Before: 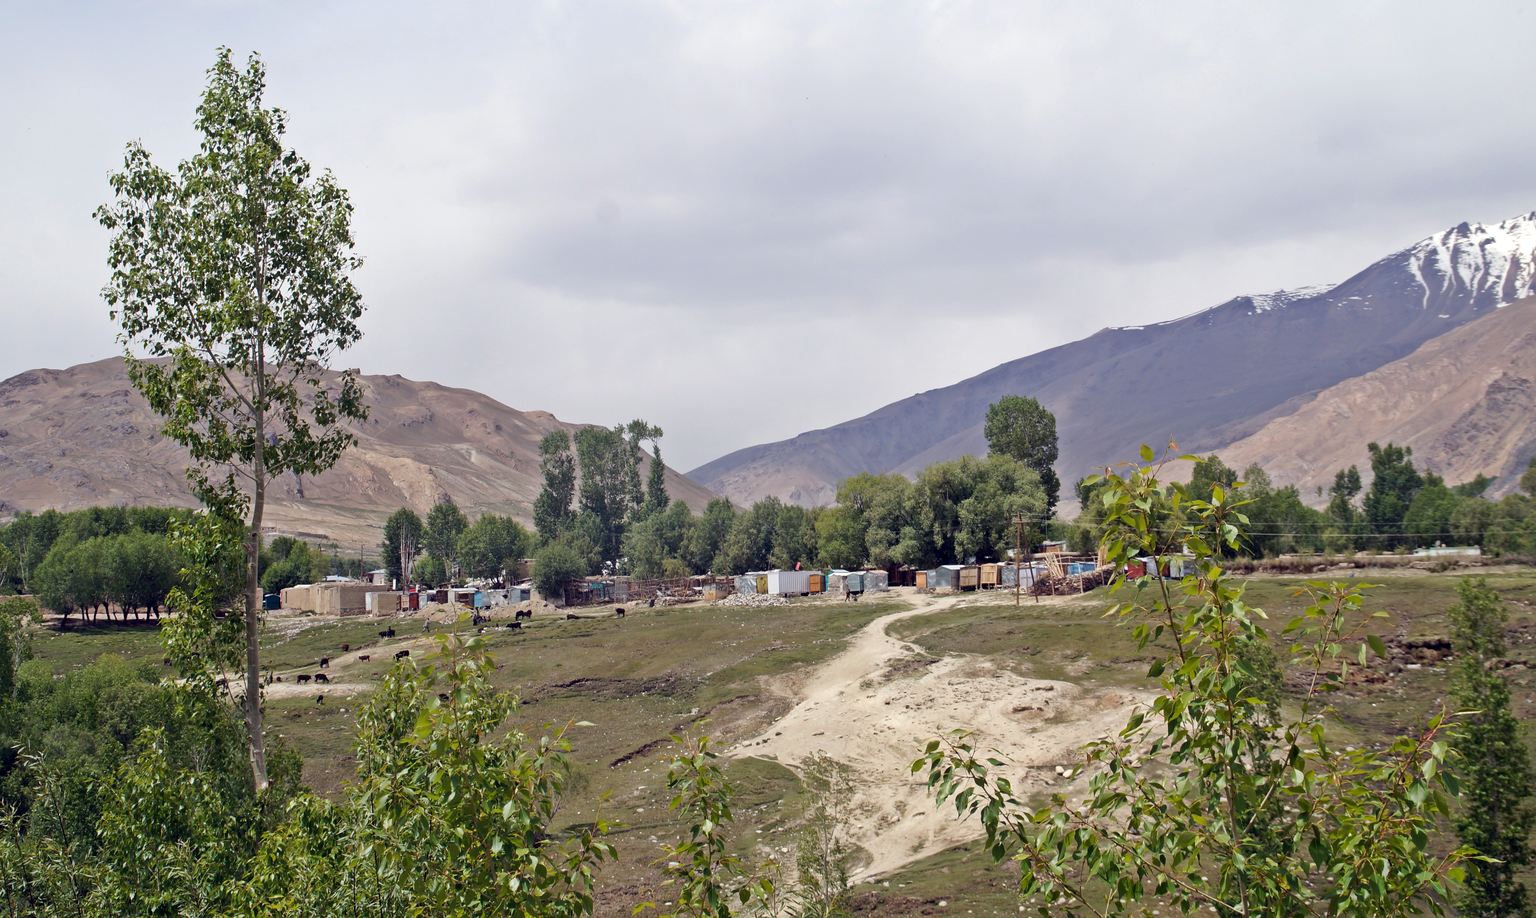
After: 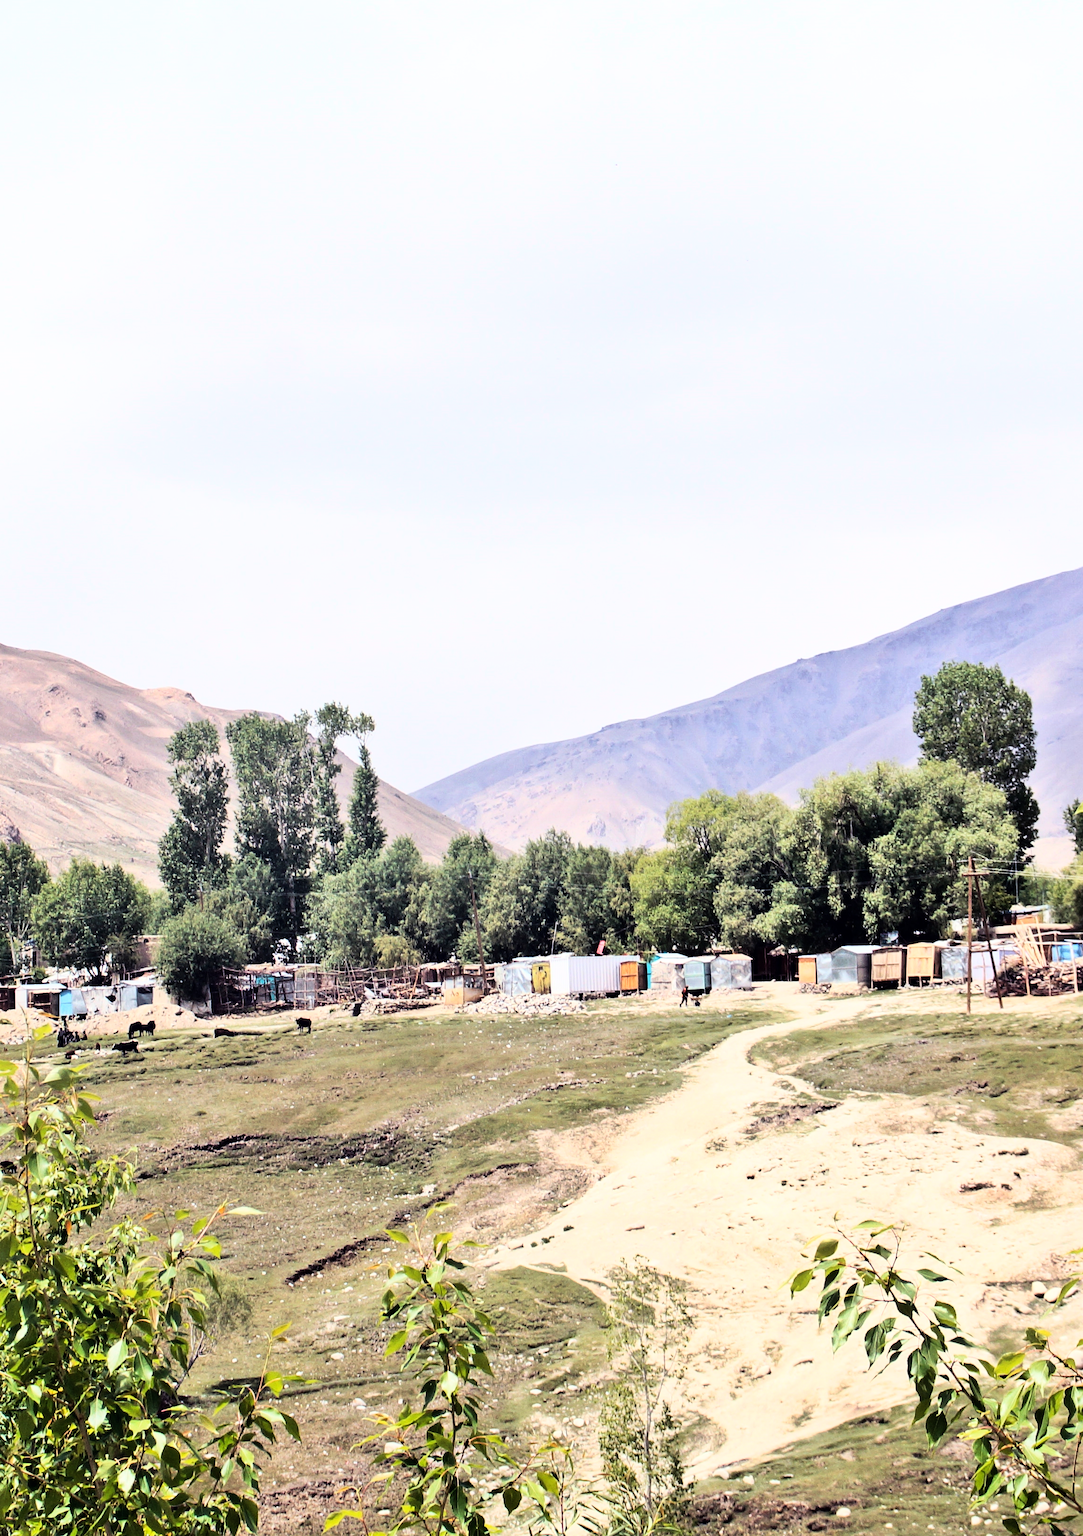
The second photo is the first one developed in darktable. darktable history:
rgb curve: curves: ch0 [(0, 0) (0.21, 0.15) (0.24, 0.21) (0.5, 0.75) (0.75, 0.96) (0.89, 0.99) (1, 1)]; ch1 [(0, 0.02) (0.21, 0.13) (0.25, 0.2) (0.5, 0.67) (0.75, 0.9) (0.89, 0.97) (1, 1)]; ch2 [(0, 0.02) (0.21, 0.13) (0.25, 0.2) (0.5, 0.67) (0.75, 0.9) (0.89, 0.97) (1, 1)], compensate middle gray true
crop: left 28.583%, right 29.231%
